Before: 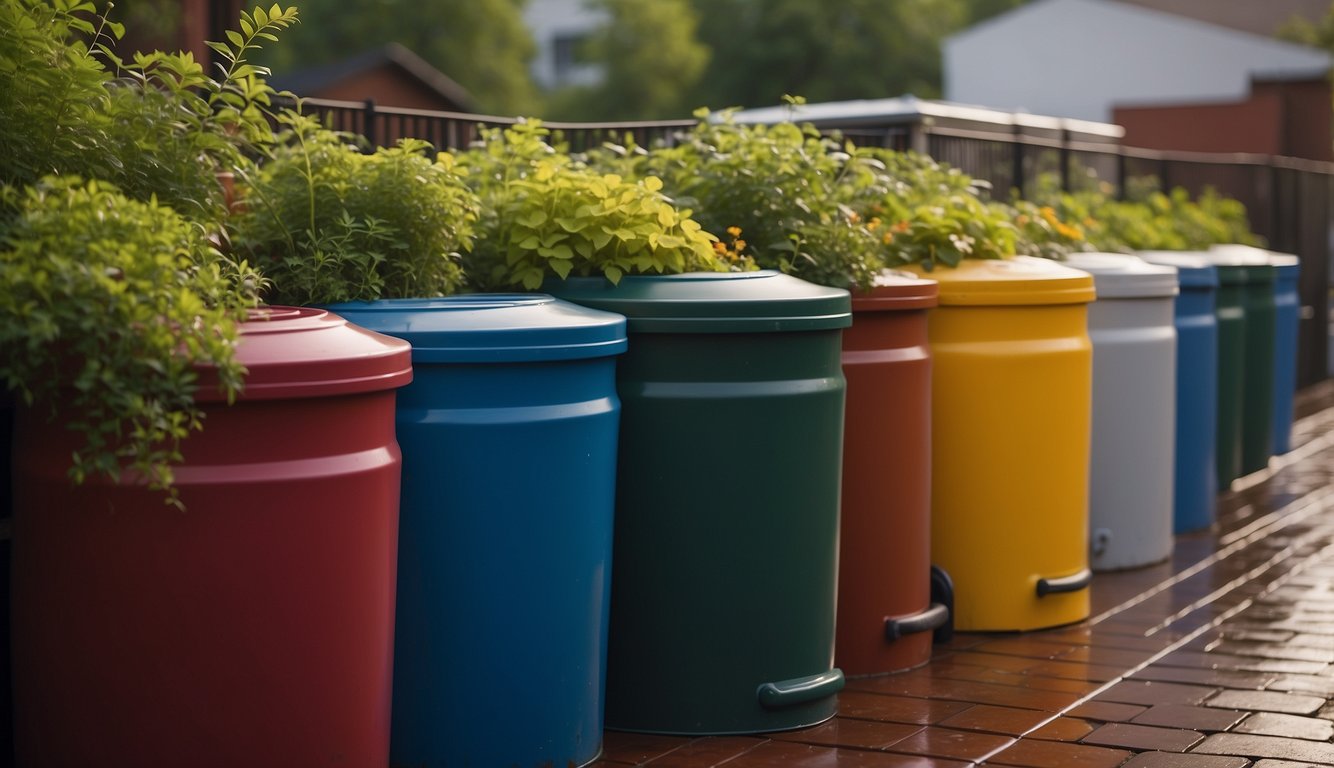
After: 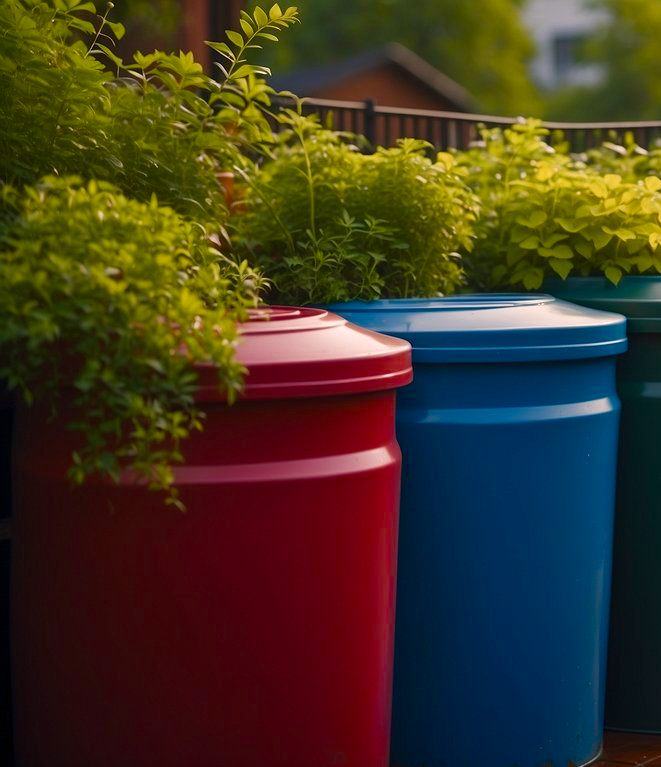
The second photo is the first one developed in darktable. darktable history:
color balance rgb: shadows lift › chroma 1.045%, shadows lift › hue 214.94°, perceptual saturation grading › global saturation 23.7%, perceptual saturation grading › highlights -24.18%, perceptual saturation grading › mid-tones 24.686%, perceptual saturation grading › shadows 40.103%
crop and rotate: left 0.051%, top 0%, right 50.385%
color correction: highlights a* 5.8, highlights b* 4.74
